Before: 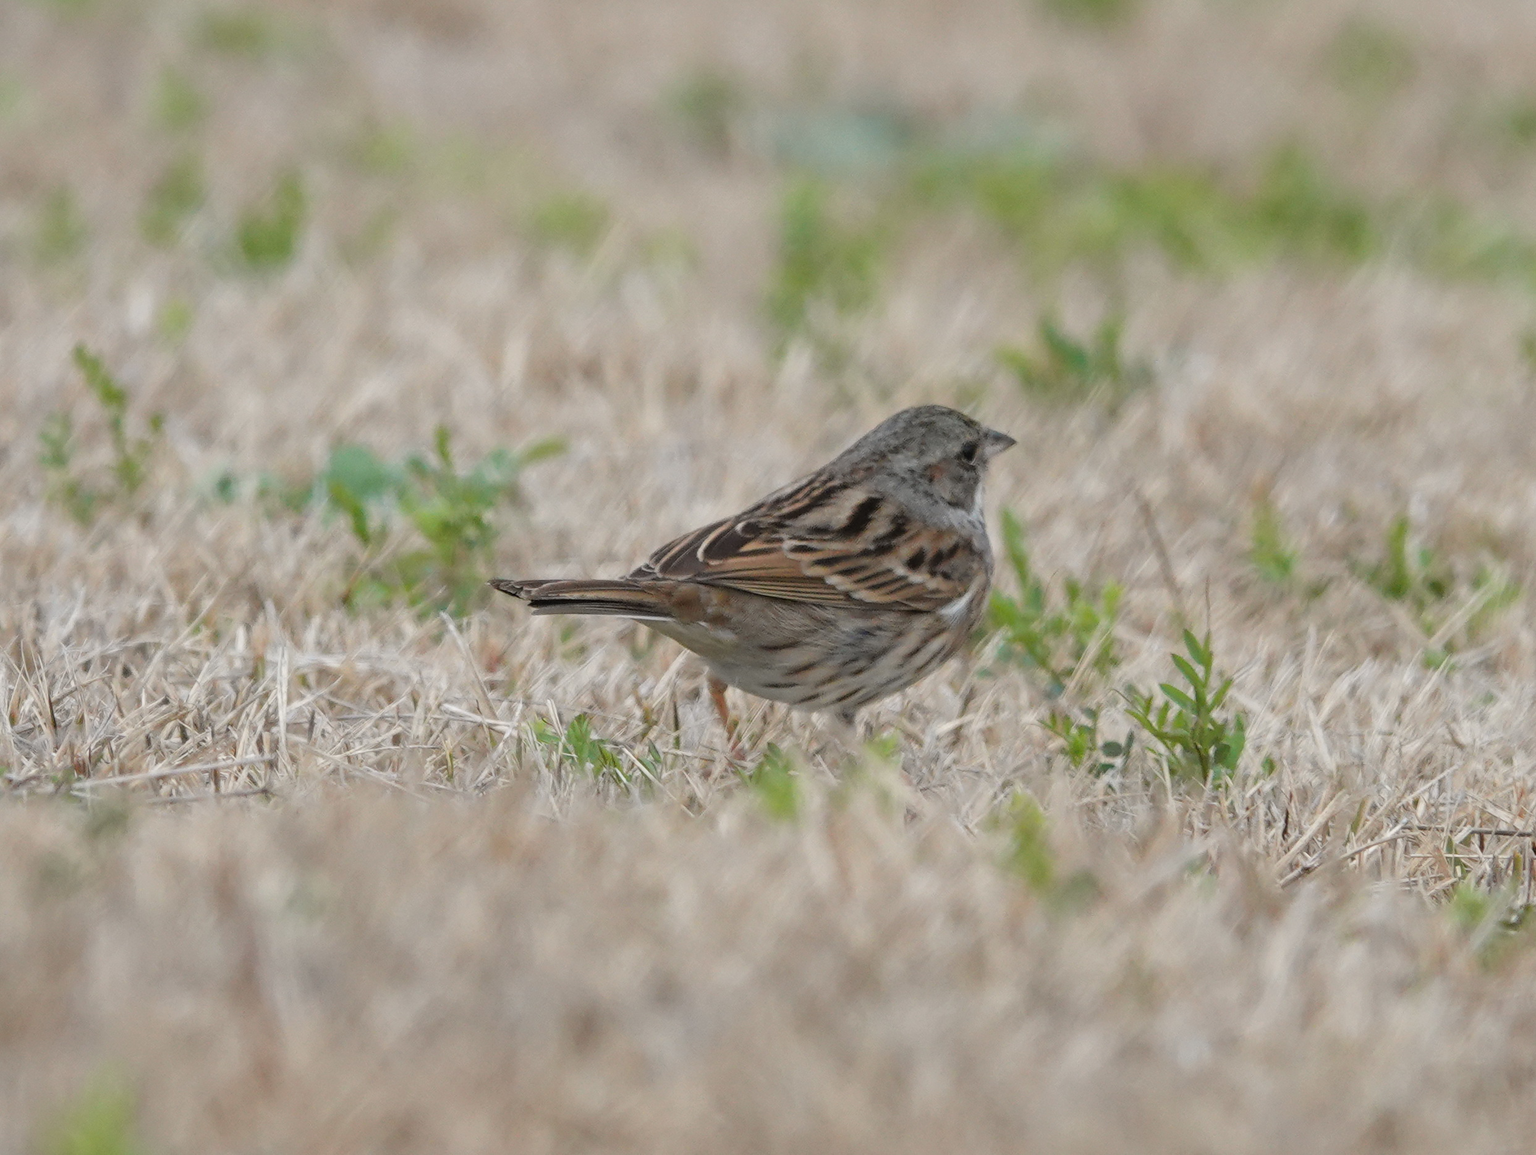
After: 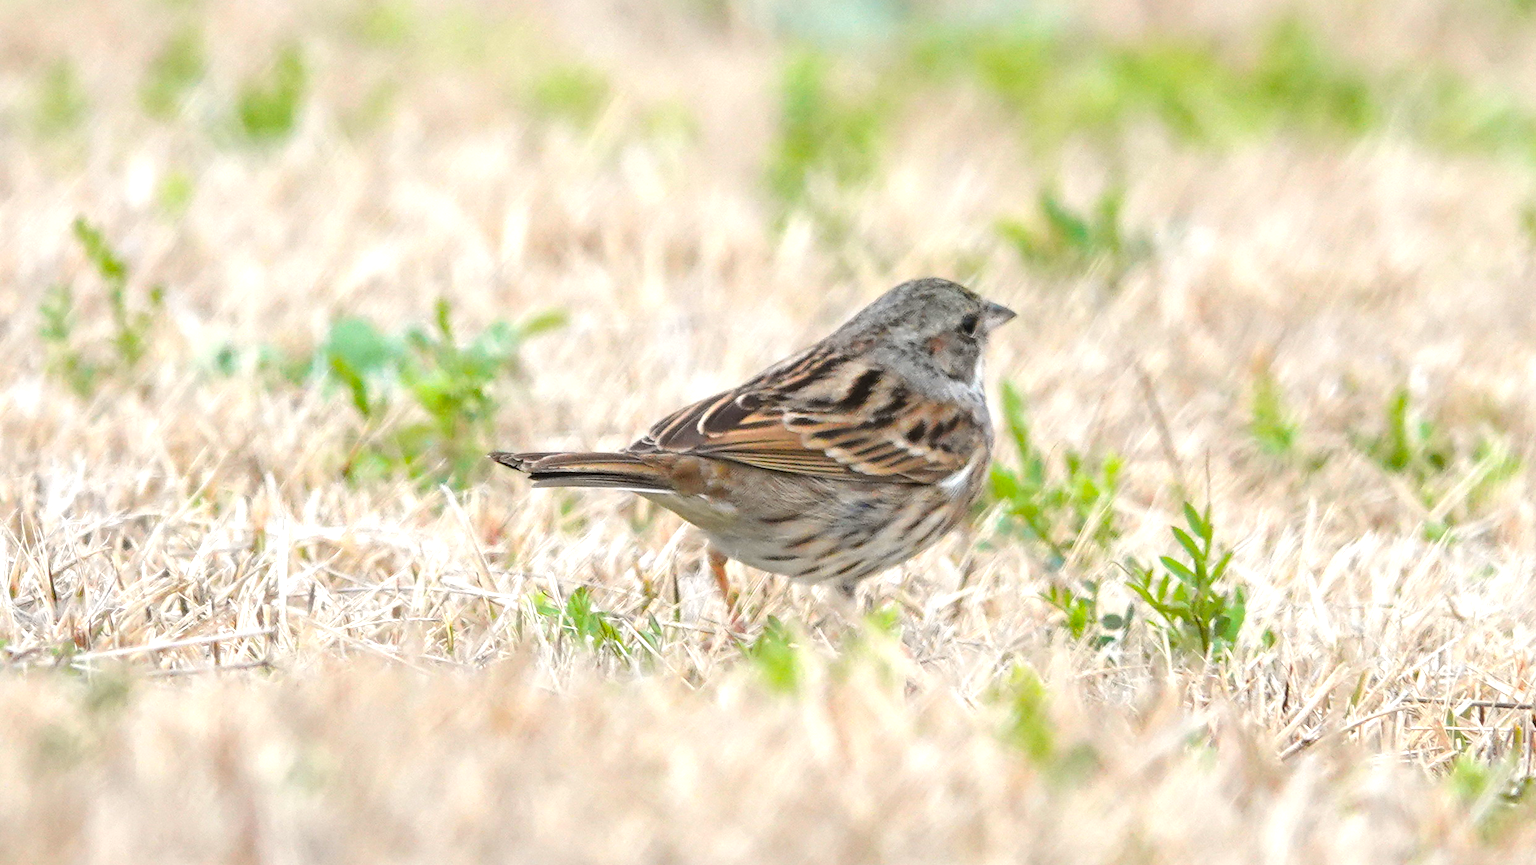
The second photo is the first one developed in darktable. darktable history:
color balance rgb: shadows lift › luminance -20.264%, perceptual saturation grading › global saturation 30.915%
tone equalizer: on, module defaults
crop: top 11.047%, bottom 13.904%
exposure: black level correction 0.001, exposure 1.398 EV, compensate exposure bias true, compensate highlight preservation false
